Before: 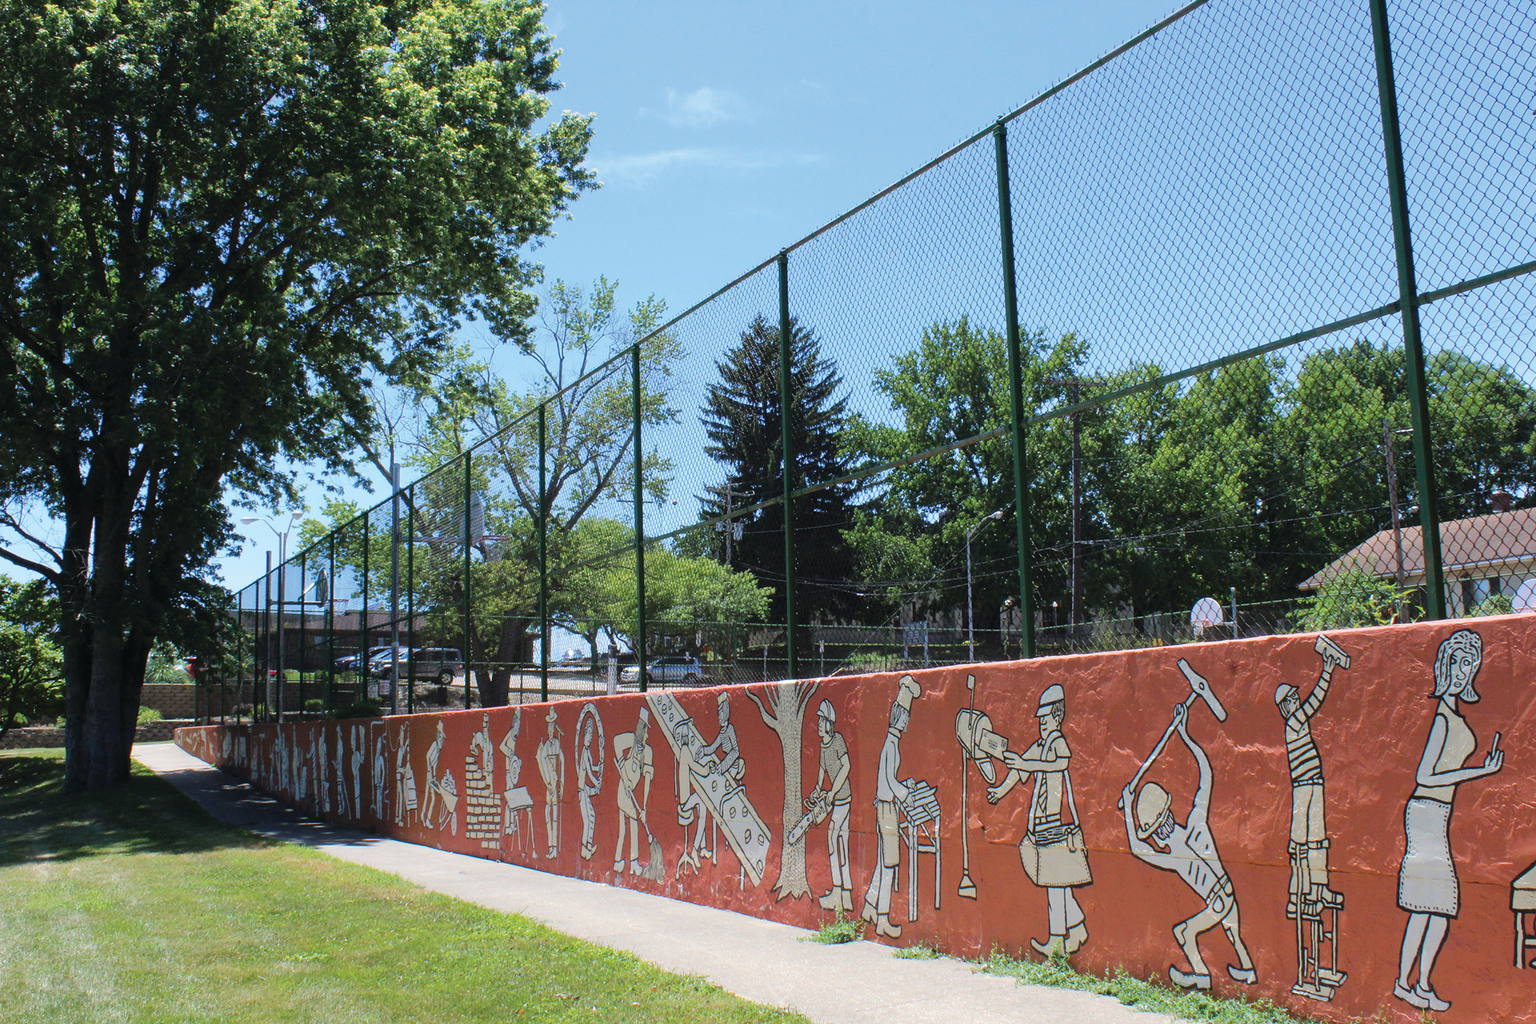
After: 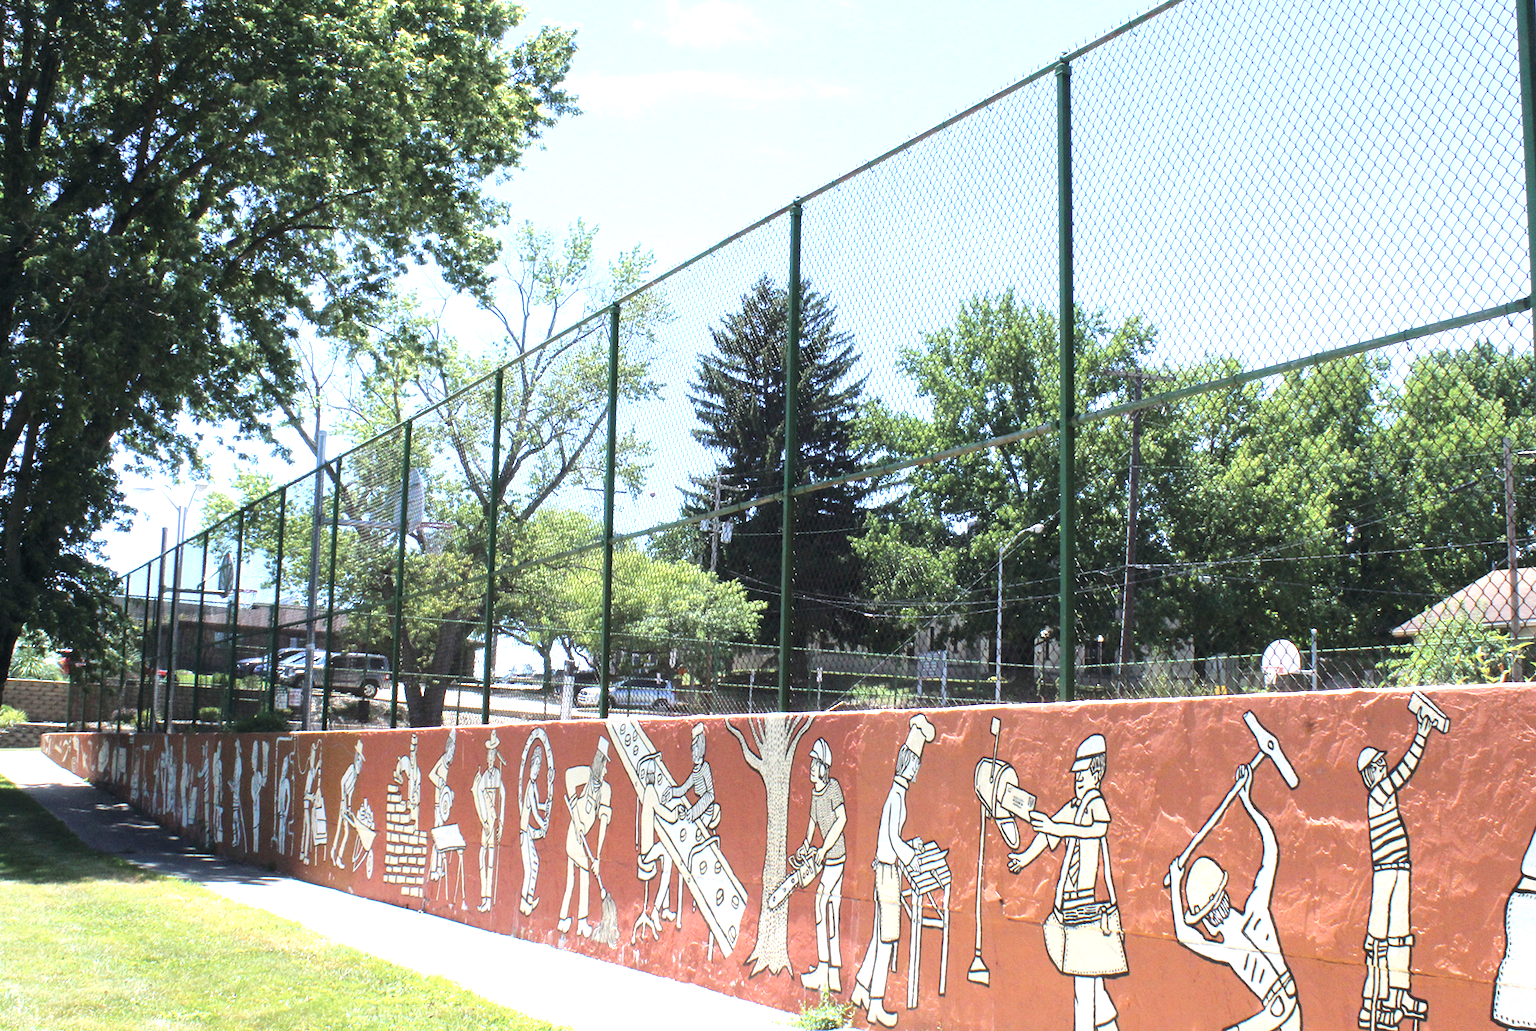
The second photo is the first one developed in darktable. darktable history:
color balance rgb: global offset › luminance -0.495%, perceptual saturation grading › global saturation 19.338%, global vibrance 20%
crop and rotate: angle -2.89°, left 5.363%, top 5.181%, right 4.752%, bottom 4.258%
exposure: black level correction 0.001, exposure 1.399 EV, compensate exposure bias true, compensate highlight preservation false
contrast brightness saturation: contrast -0.059, saturation -0.407
